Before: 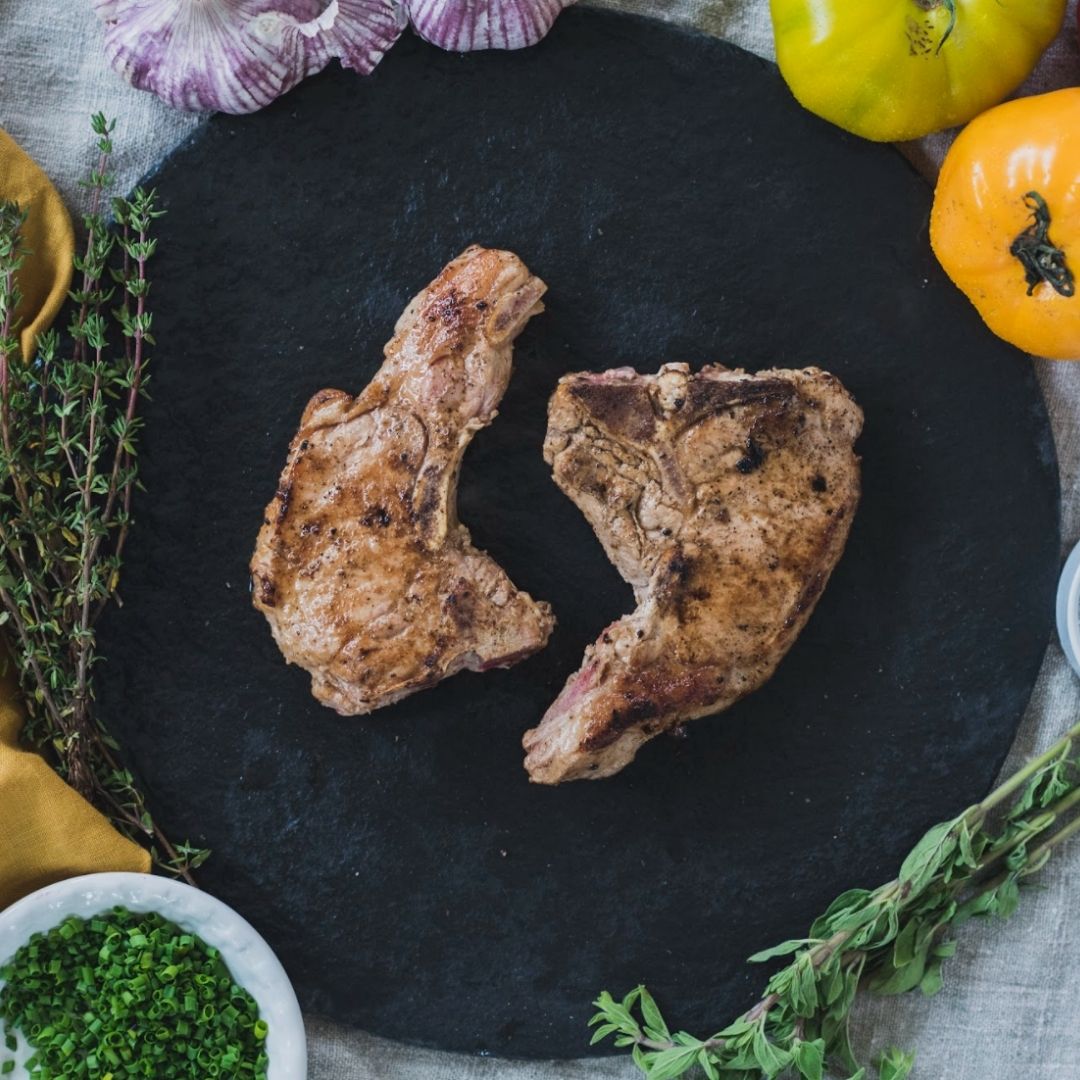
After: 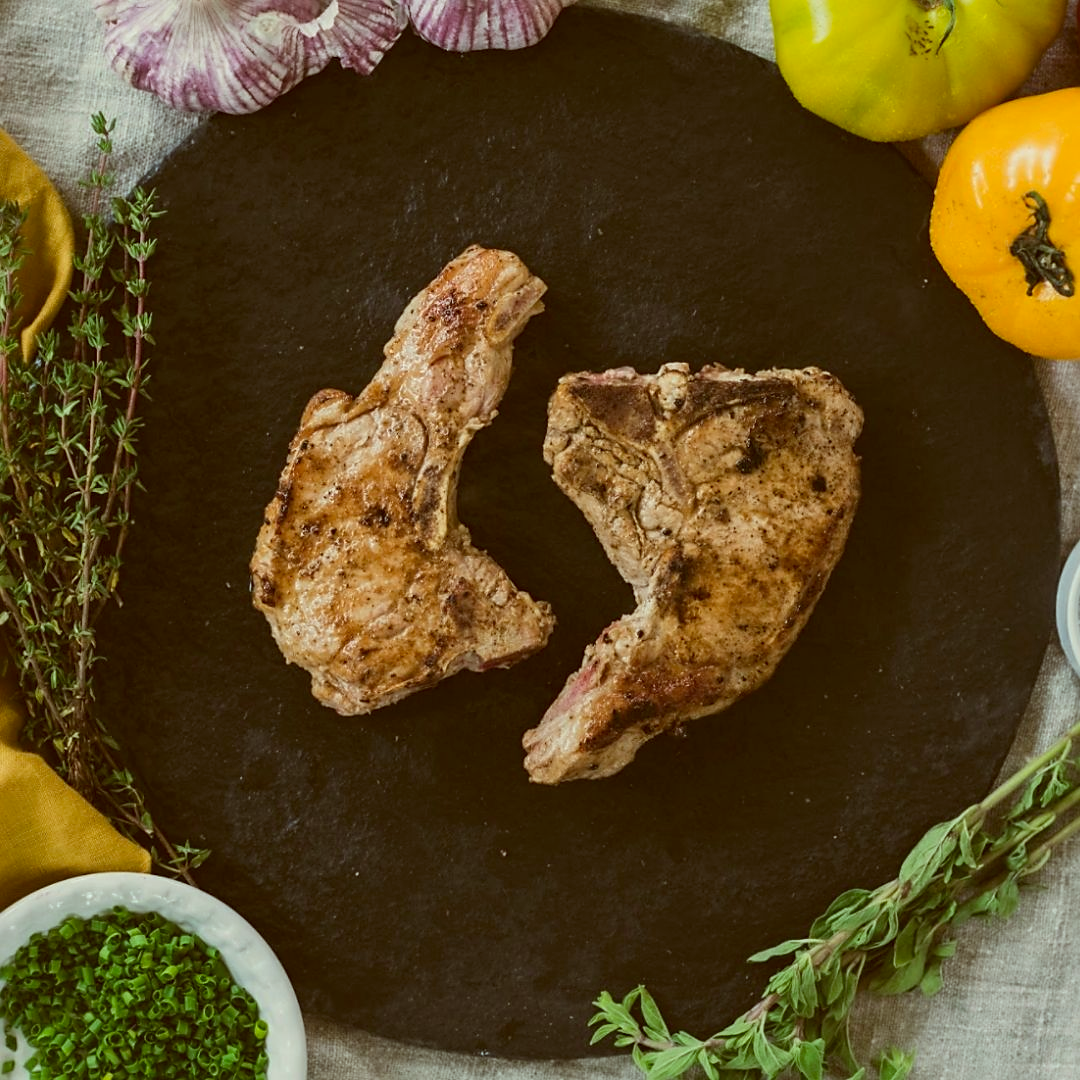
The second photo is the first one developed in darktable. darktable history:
color correction: highlights a* -5.59, highlights b* 9.8, shadows a* 9.45, shadows b* 24.86
sharpen: radius 1.861, amount 0.395, threshold 1.541
